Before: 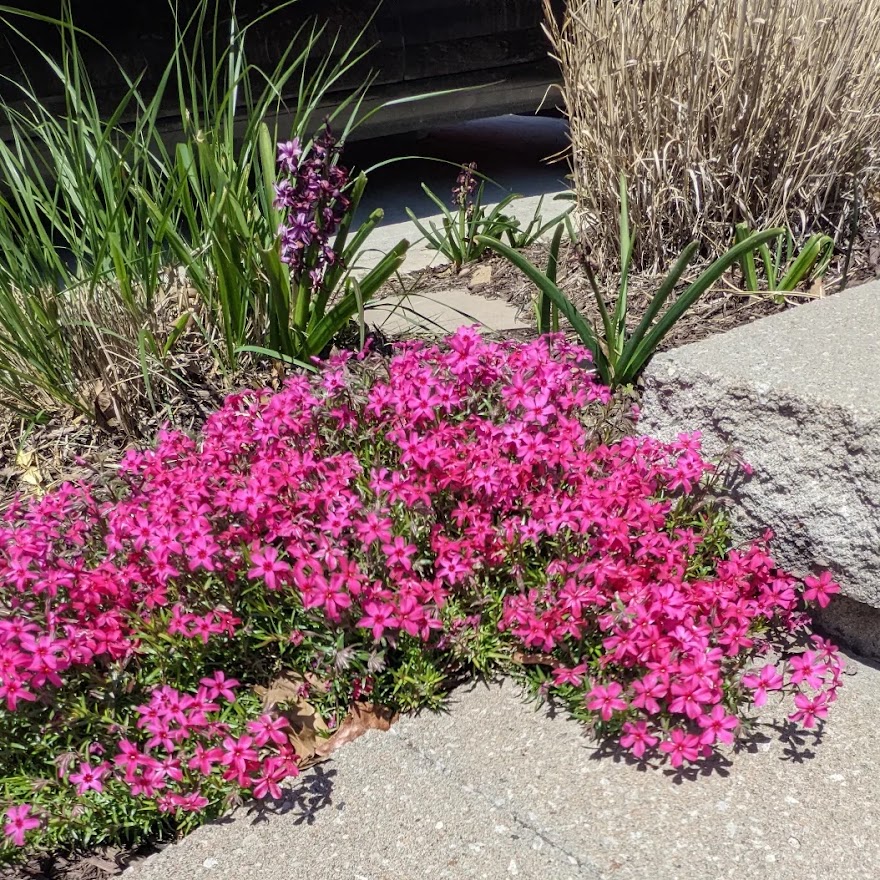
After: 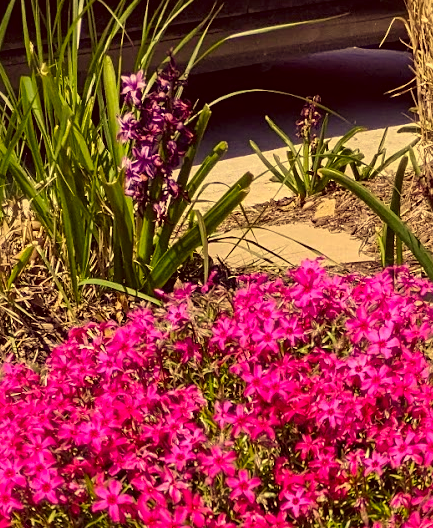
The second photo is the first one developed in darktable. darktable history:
color correction: highlights a* 10.12, highlights b* 39.04, shadows a* 14.62, shadows b* 3.37
contrast brightness saturation: contrast 0.08, saturation 0.2
crop: left 17.835%, top 7.675%, right 32.881%, bottom 32.213%
sharpen: amount 0.2
